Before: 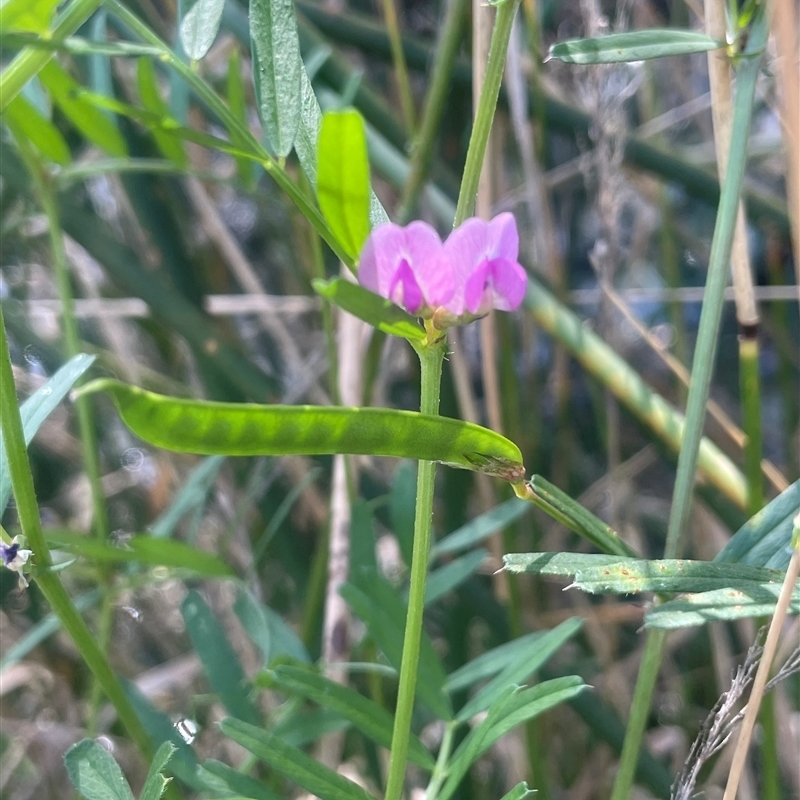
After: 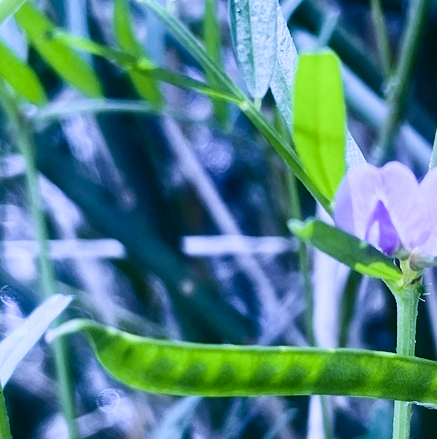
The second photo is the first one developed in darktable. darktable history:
sigmoid: on, module defaults
crop and rotate: left 3.047%, top 7.509%, right 42.236%, bottom 37.598%
contrast brightness saturation: contrast 0.28
white balance: red 0.766, blue 1.537
